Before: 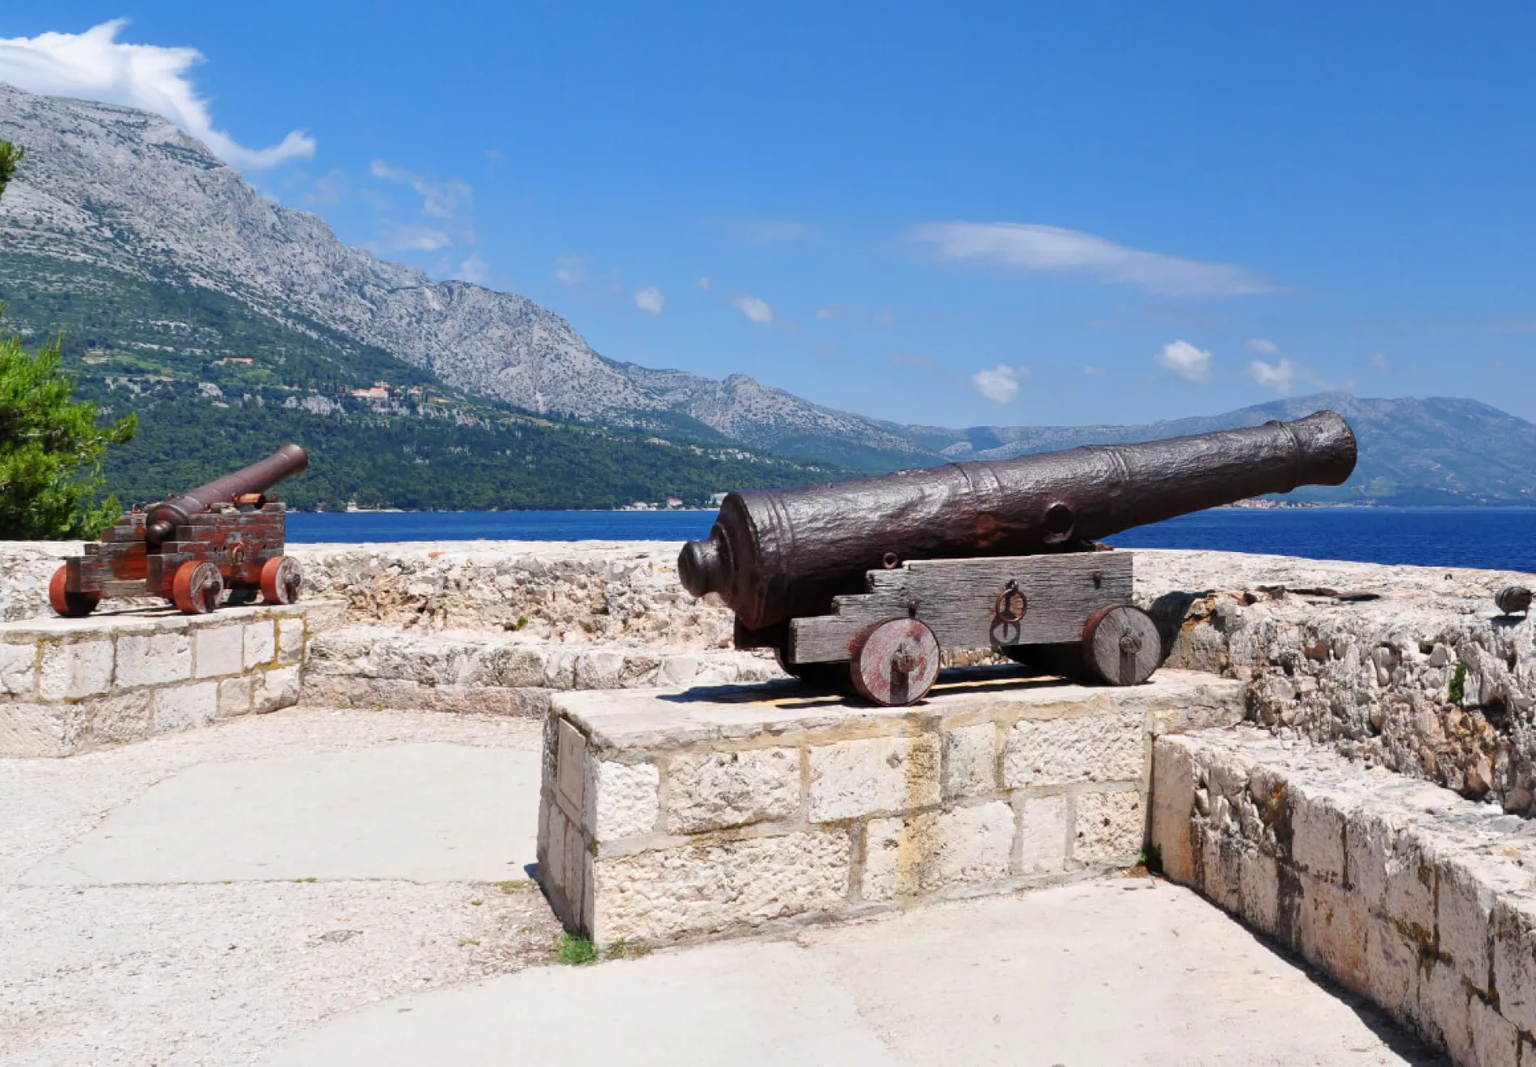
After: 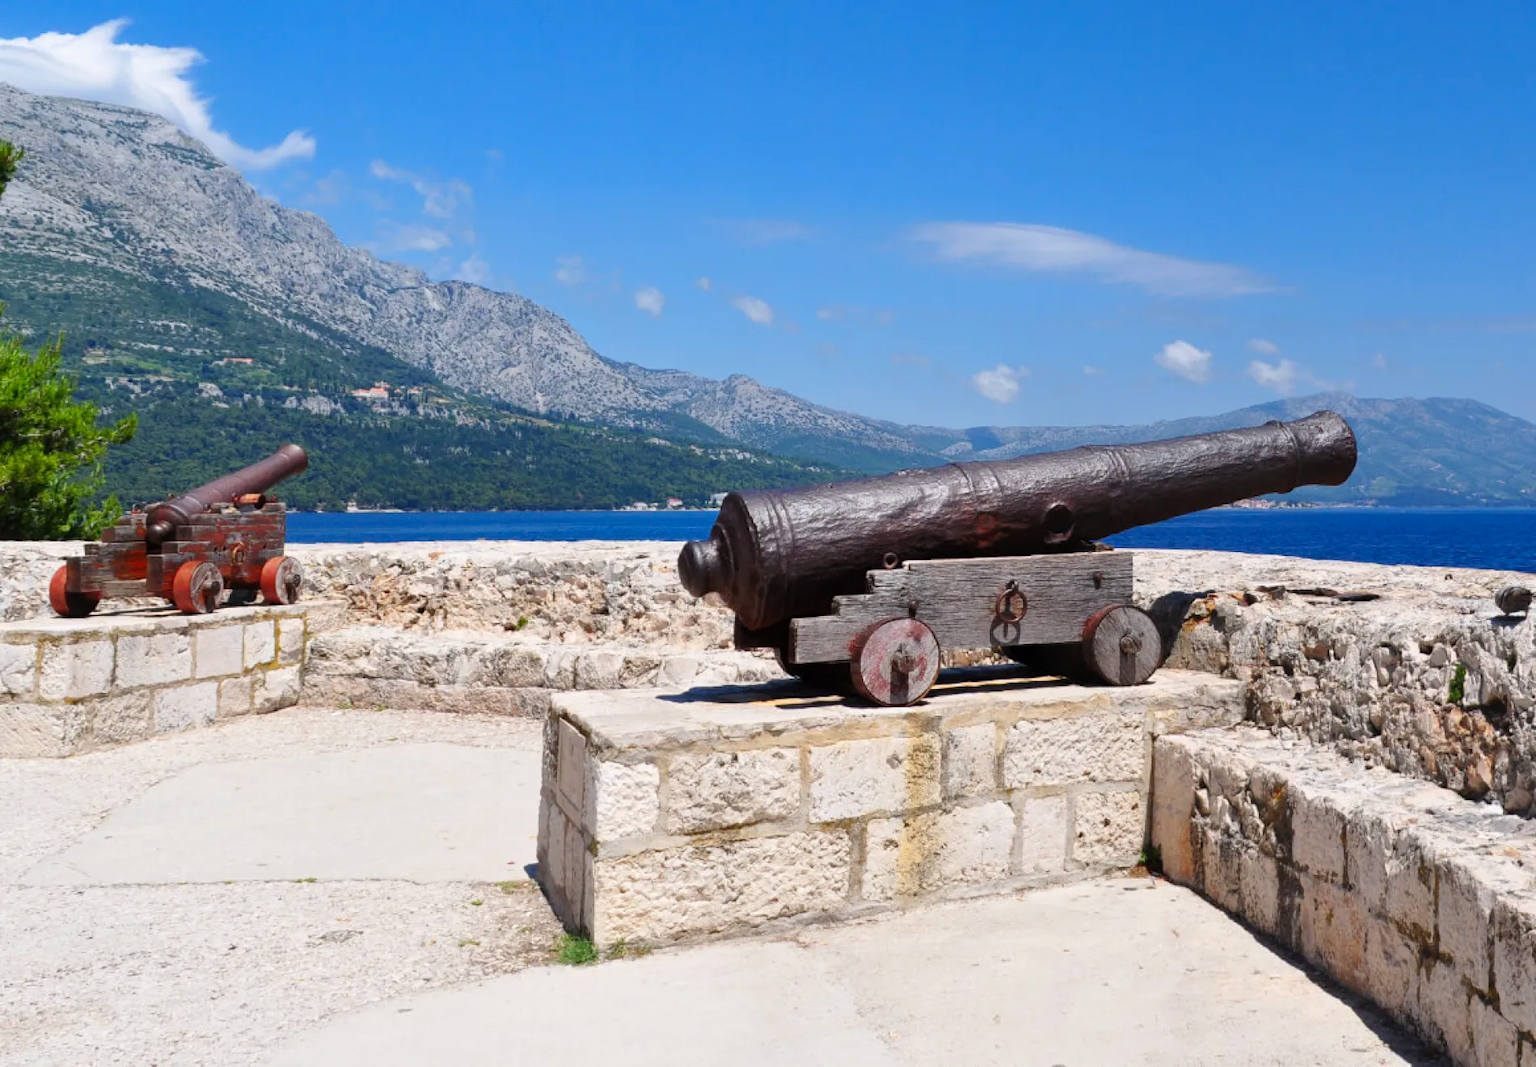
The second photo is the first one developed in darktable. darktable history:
contrast brightness saturation: saturation 0.131
